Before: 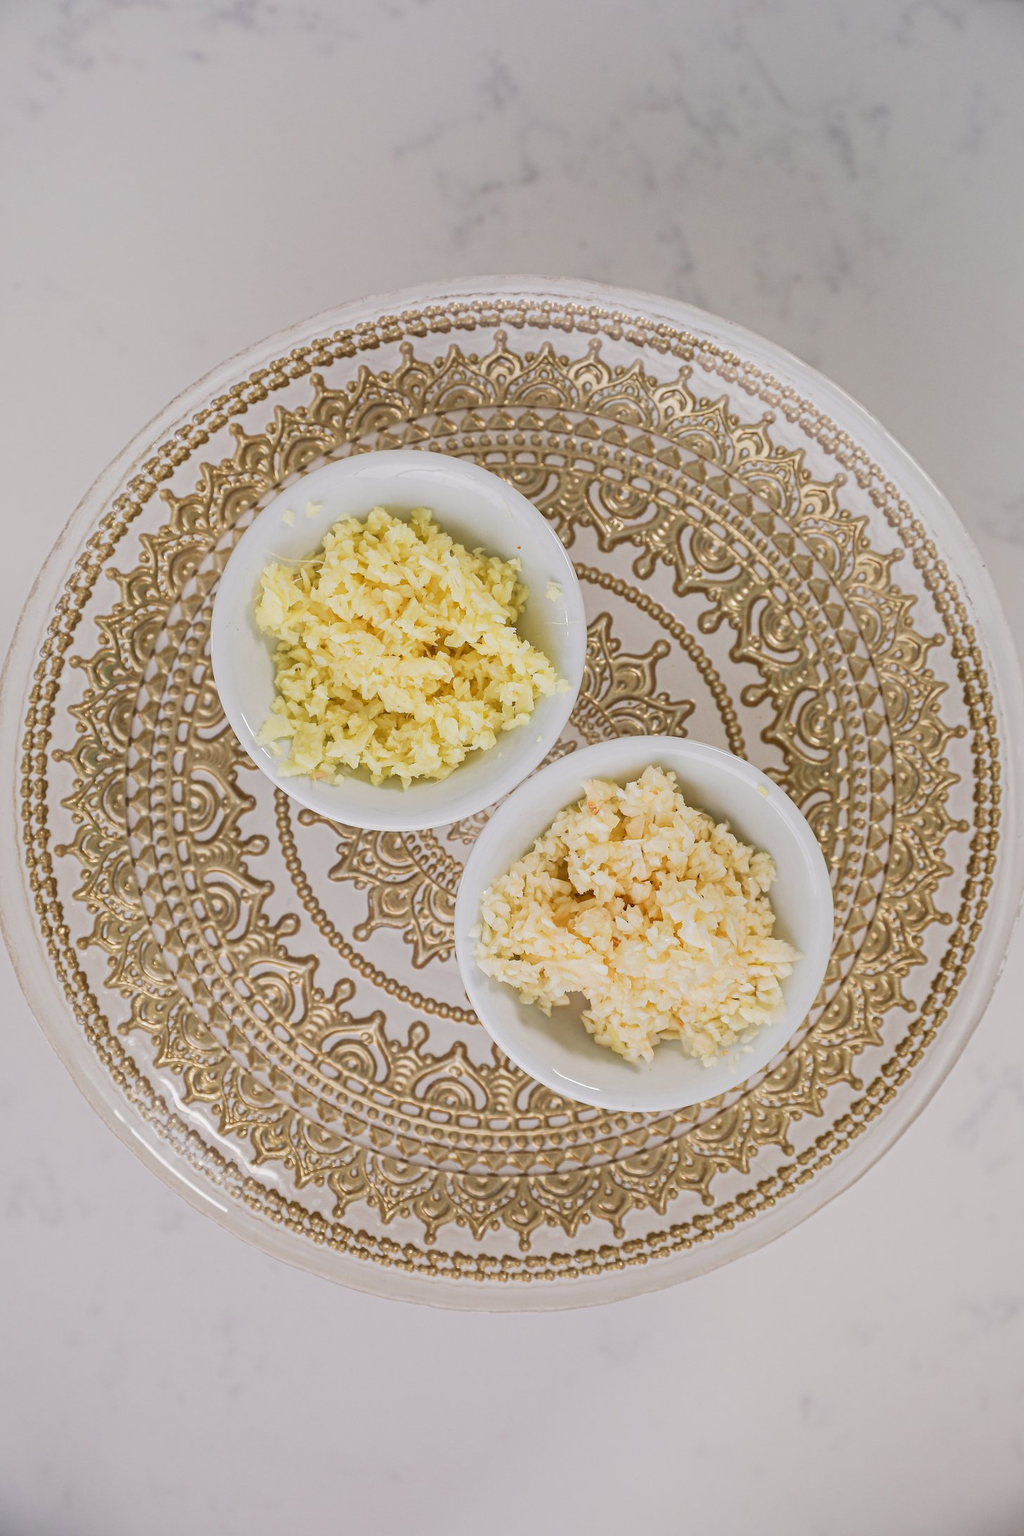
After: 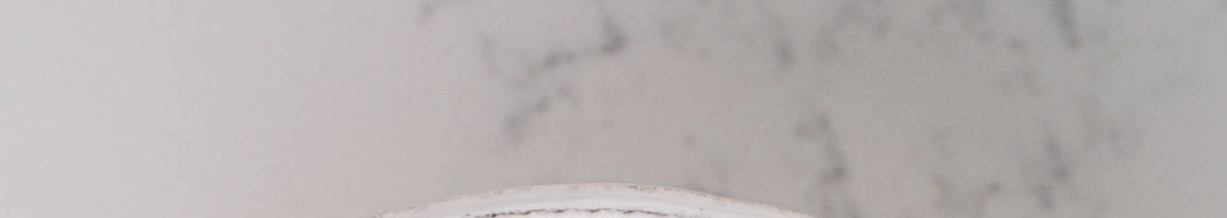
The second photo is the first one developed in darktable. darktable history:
contrast brightness saturation: contrast 0.28
crop and rotate: left 9.644%, top 9.491%, right 6.021%, bottom 80.509%
exposure: exposure 0.02 EV, compensate highlight preservation false
levels: levels [0.116, 0.574, 1]
